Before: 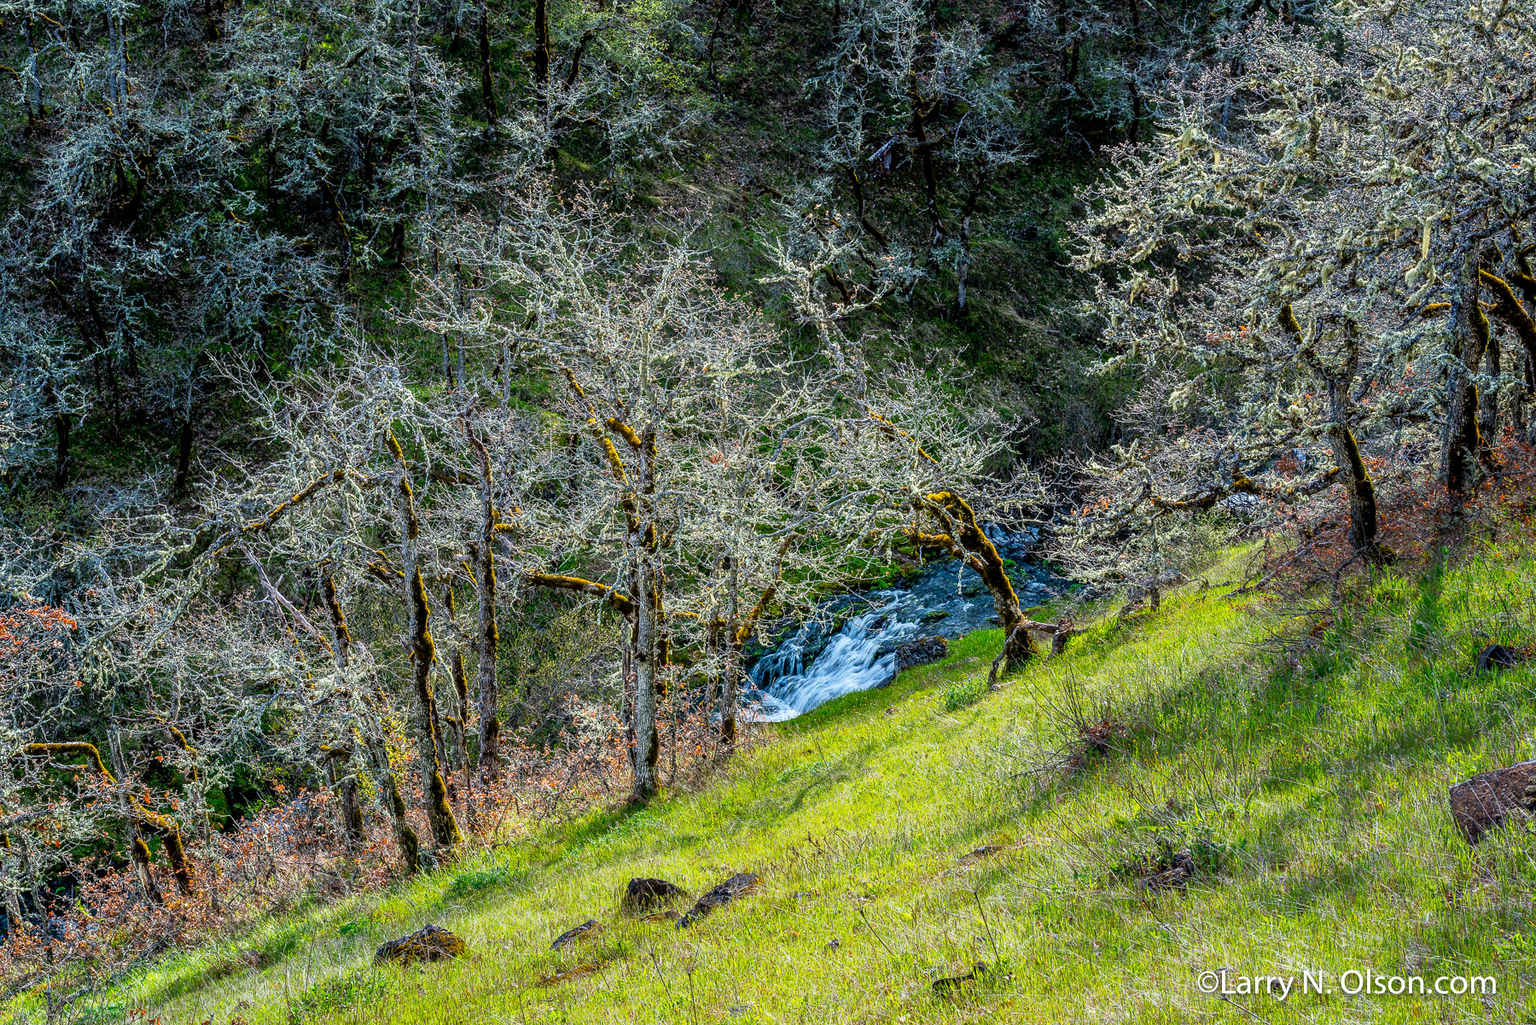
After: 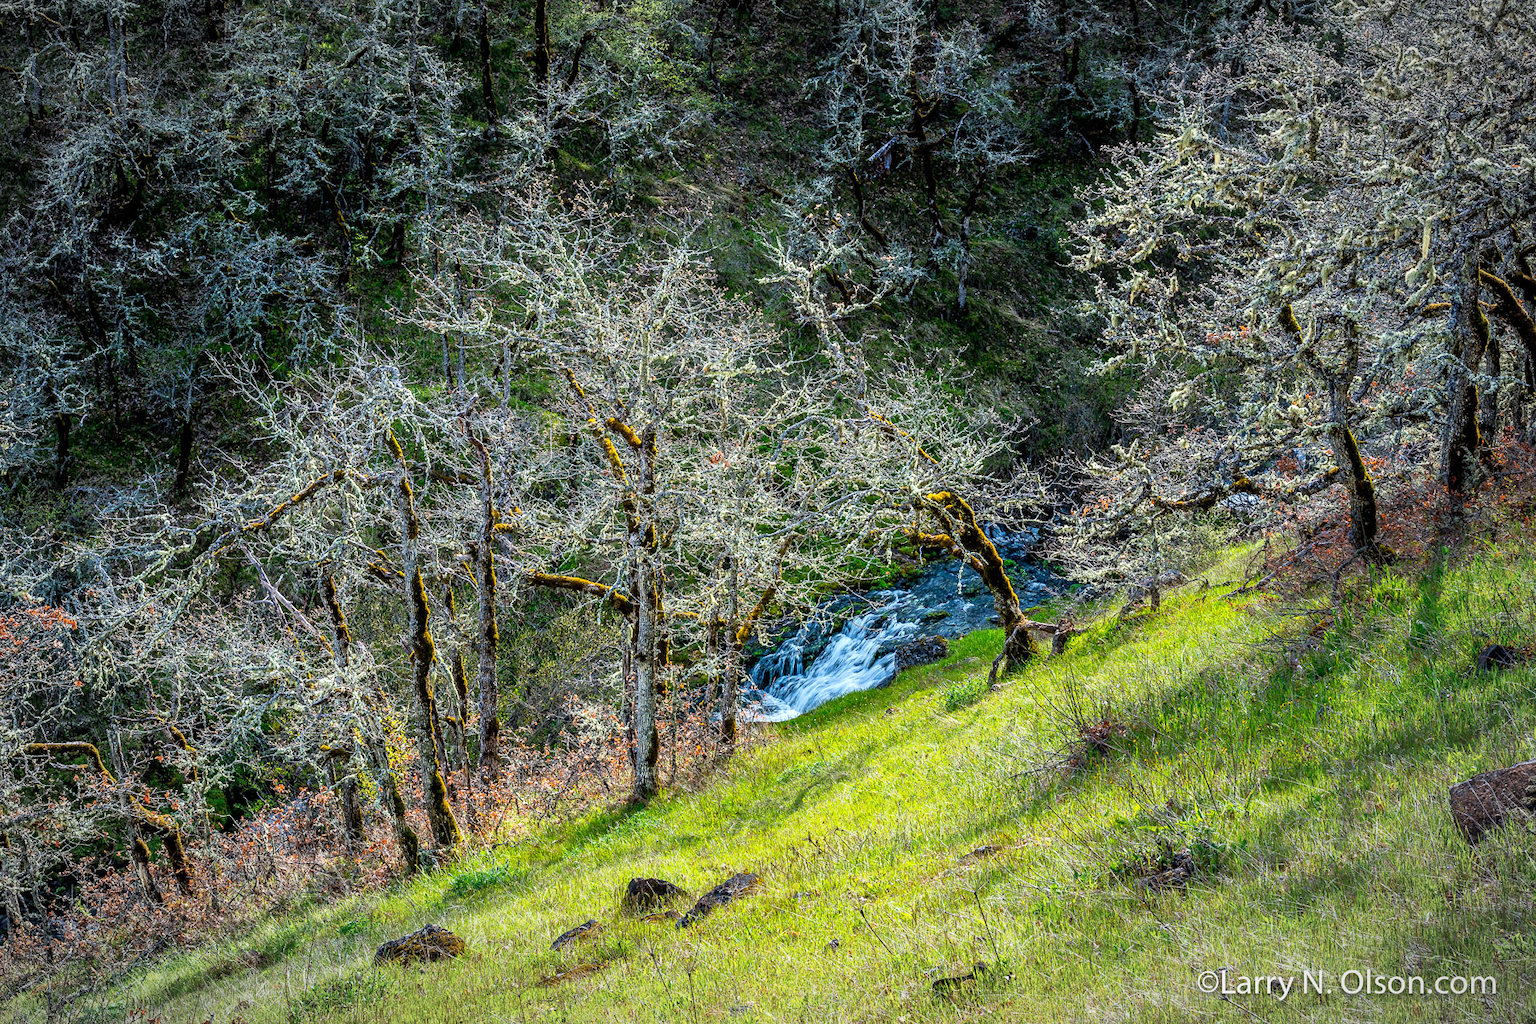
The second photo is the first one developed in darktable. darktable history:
vignetting: fall-off radius 60%, automatic ratio true
exposure: exposure 0.217 EV, compensate highlight preservation false
